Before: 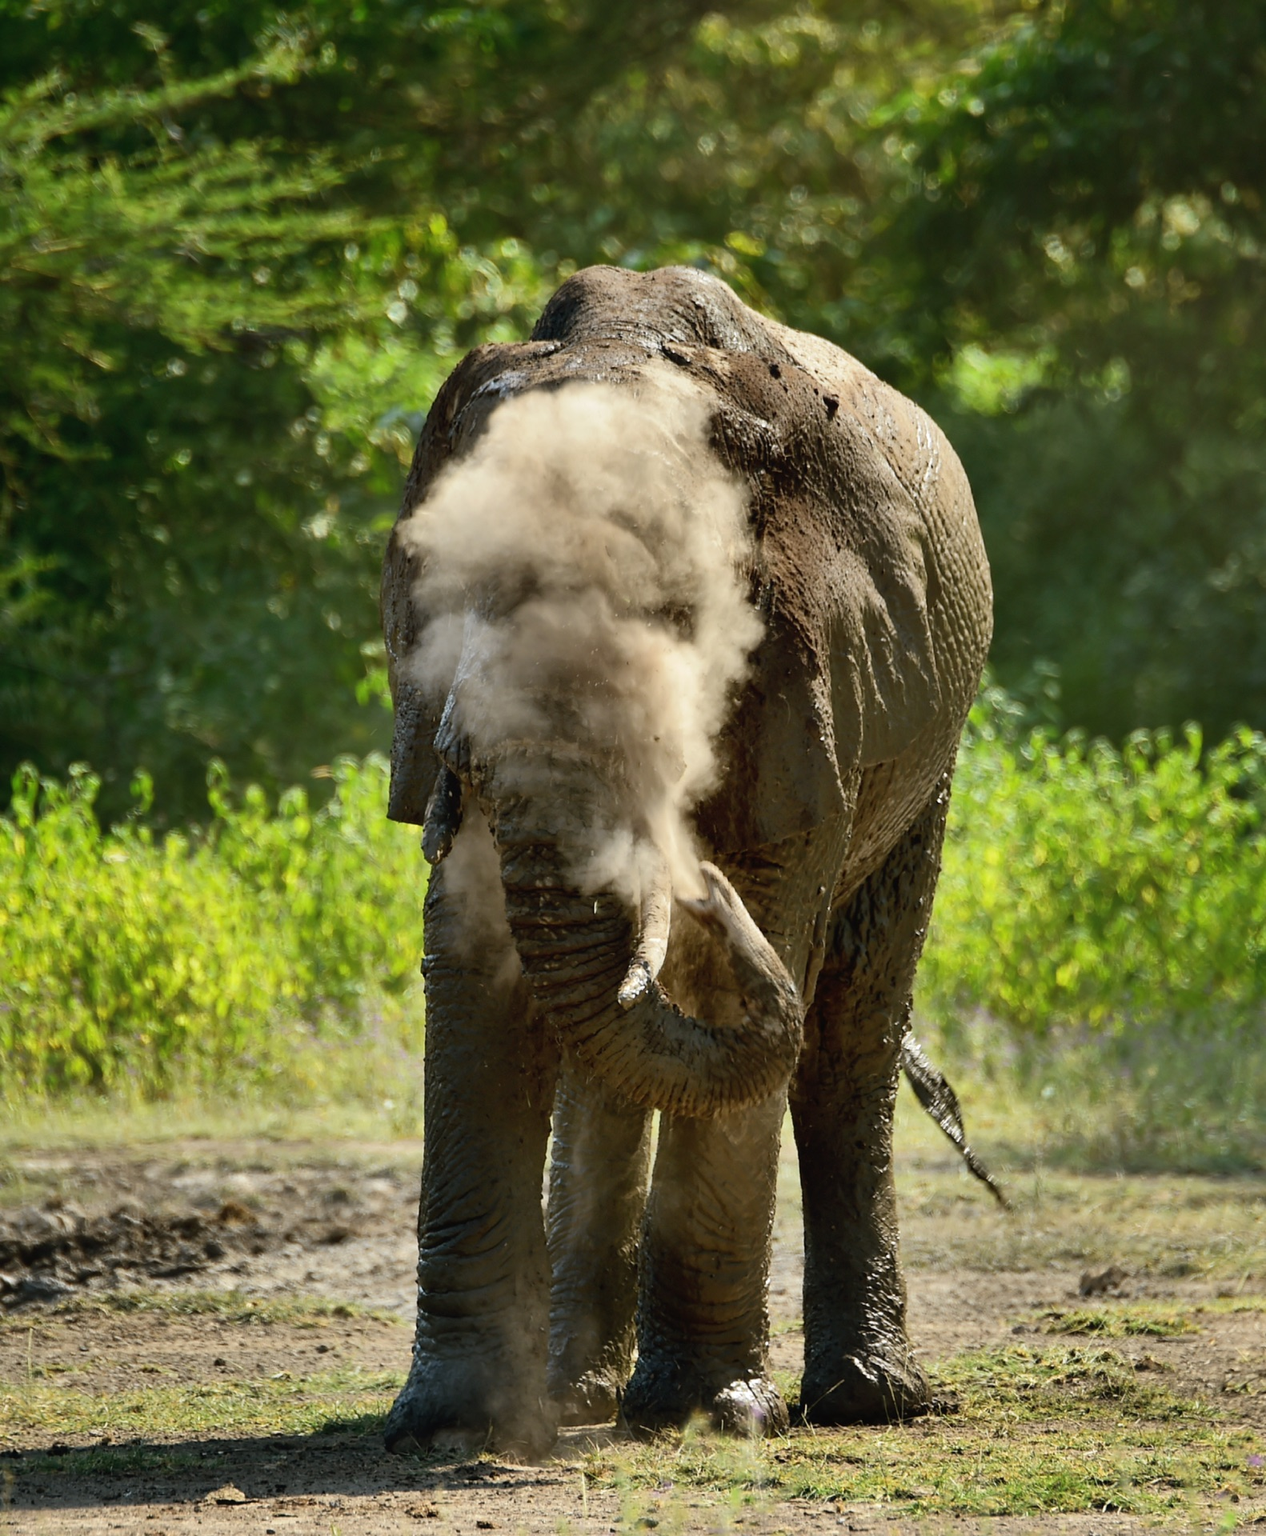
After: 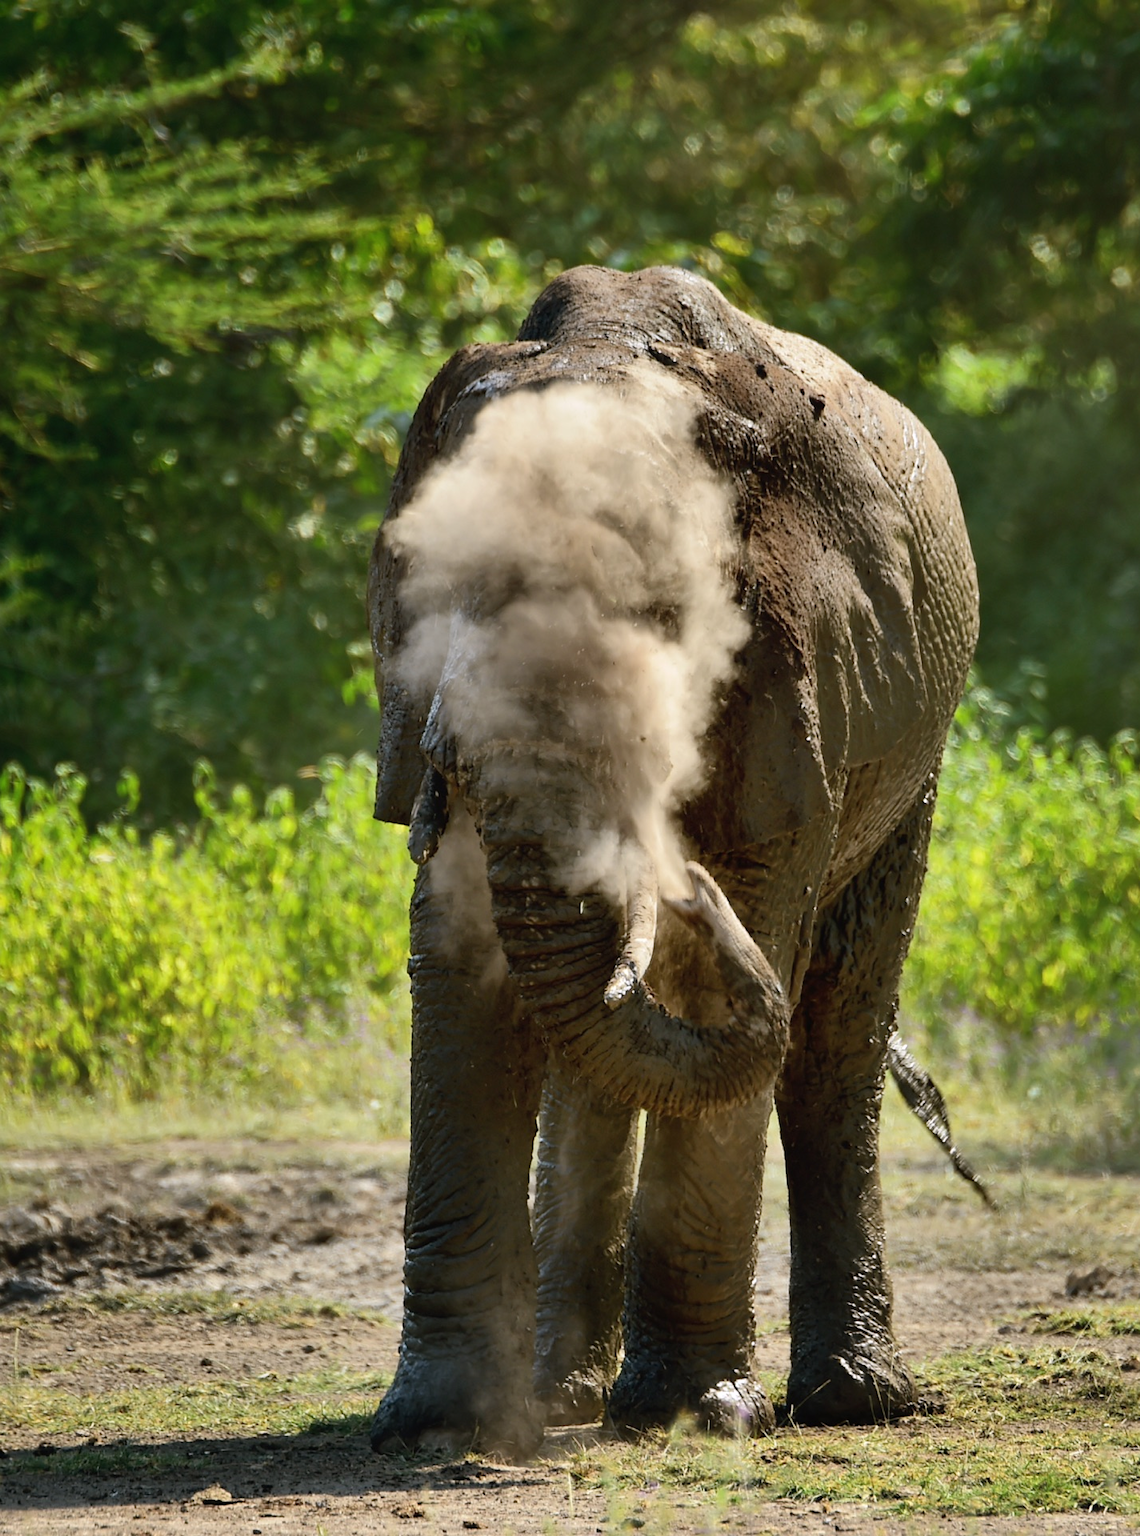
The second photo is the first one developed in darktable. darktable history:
crop and rotate: left 1.088%, right 8.807%
white balance: red 1.009, blue 1.027
